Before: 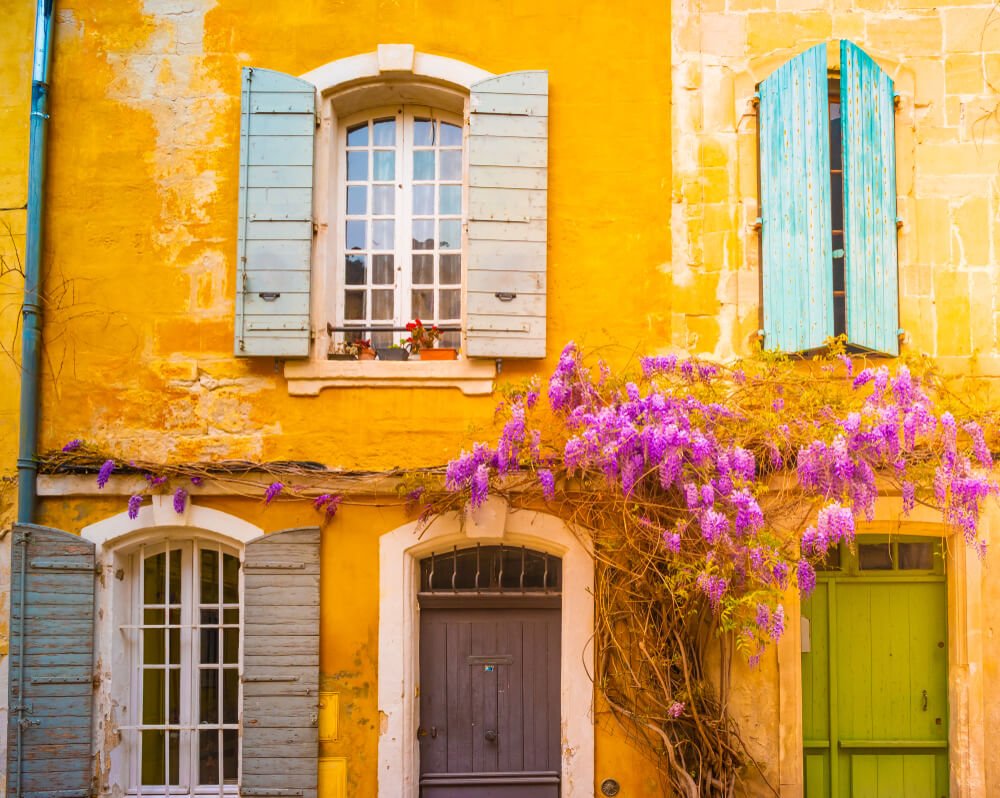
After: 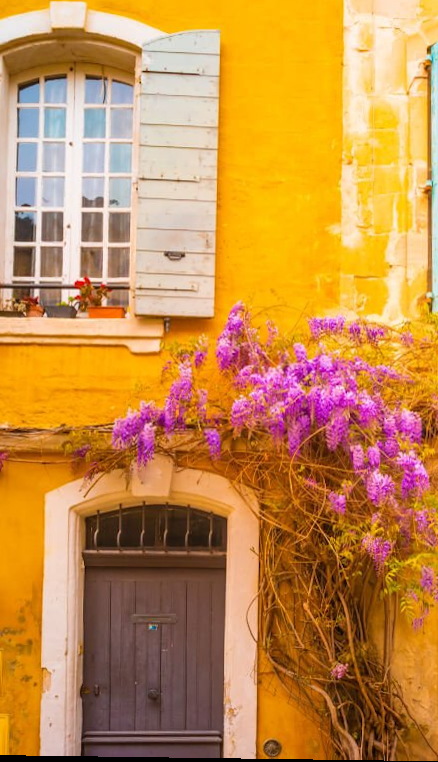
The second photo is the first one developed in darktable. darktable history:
rotate and perspective: rotation 0.8°, automatic cropping off
crop: left 33.452%, top 6.025%, right 23.155%
white balance: red 1, blue 1
